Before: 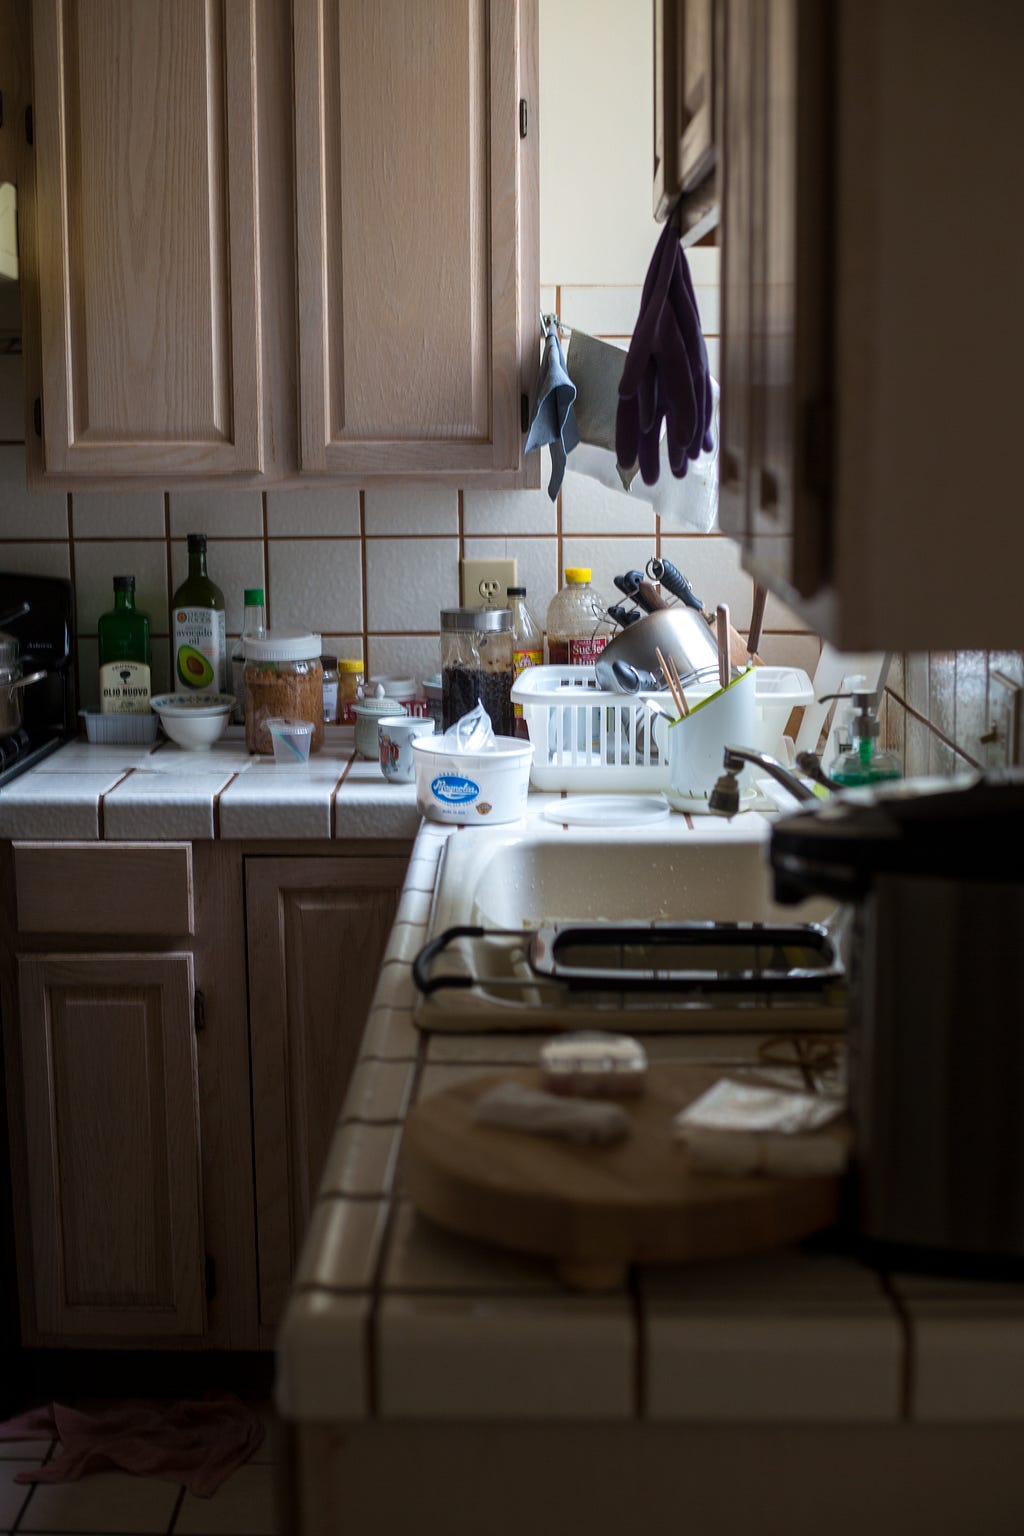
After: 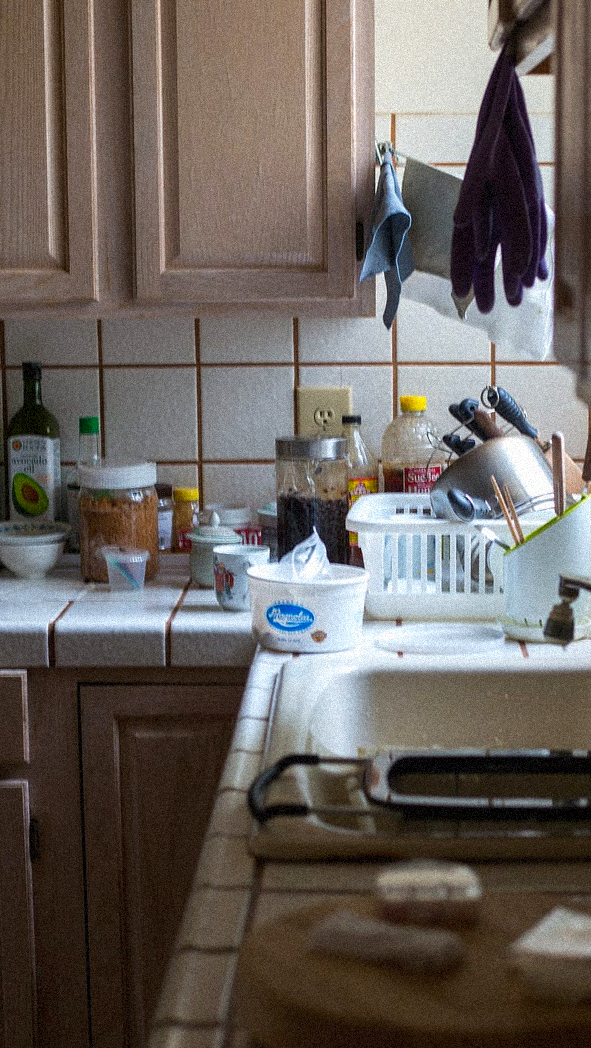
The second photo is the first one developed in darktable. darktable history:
grain: strength 35%, mid-tones bias 0%
contrast brightness saturation: contrast 0.04, saturation 0.16
crop: left 16.202%, top 11.208%, right 26.045%, bottom 20.557%
